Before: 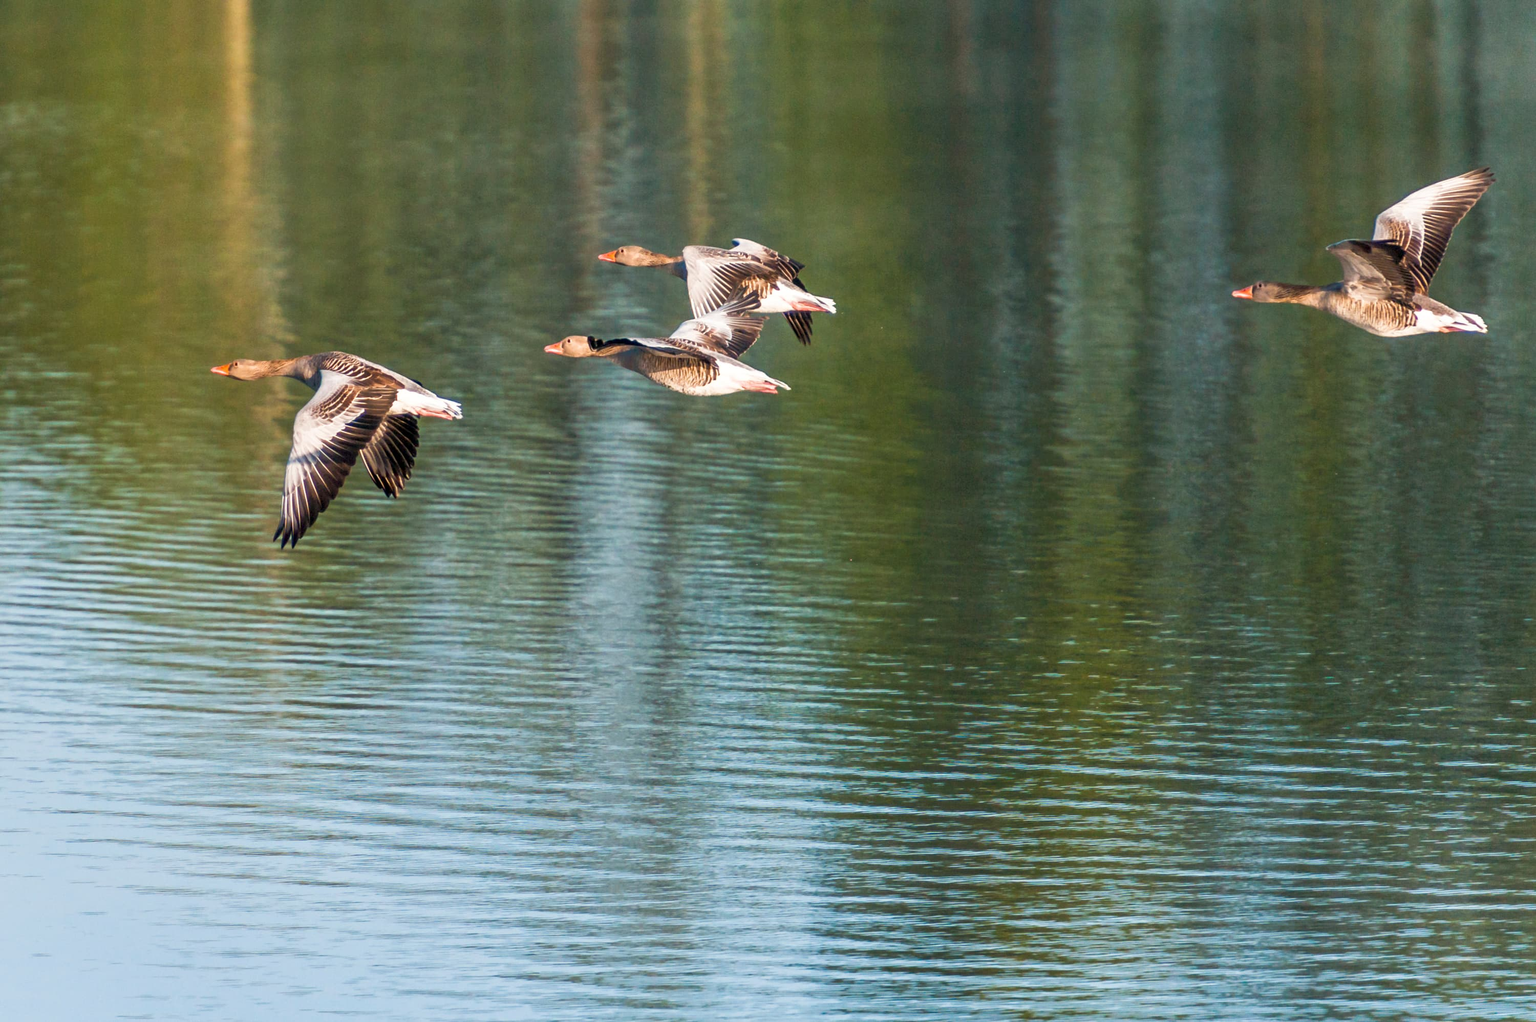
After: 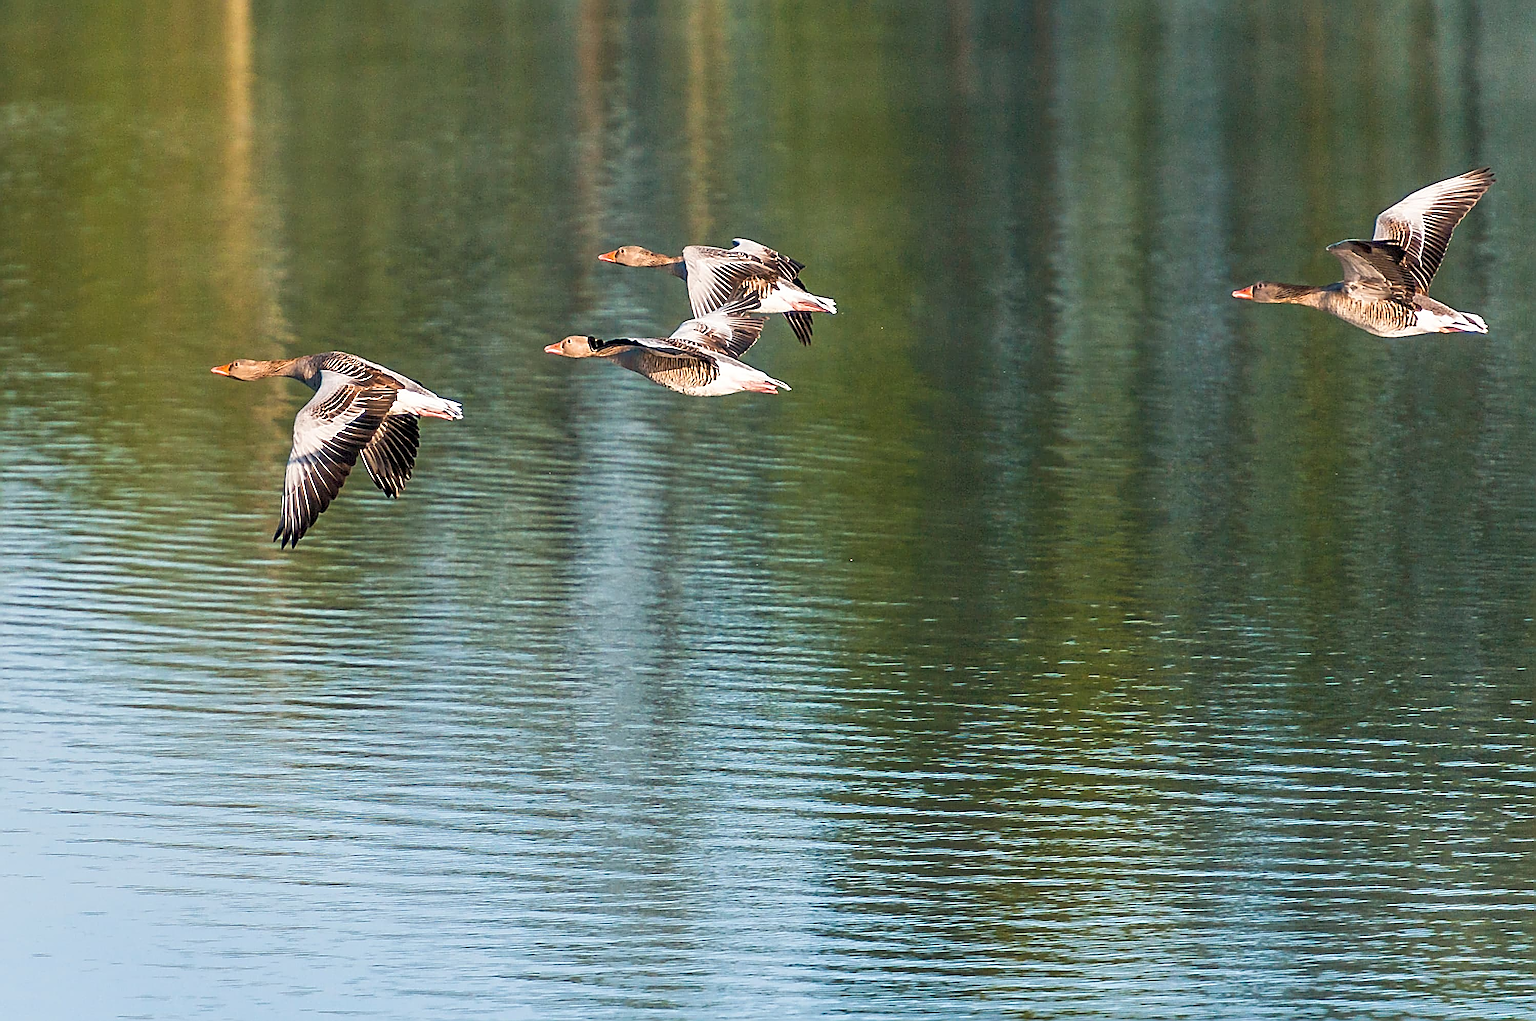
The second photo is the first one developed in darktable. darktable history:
sharpen: amount 1.986
